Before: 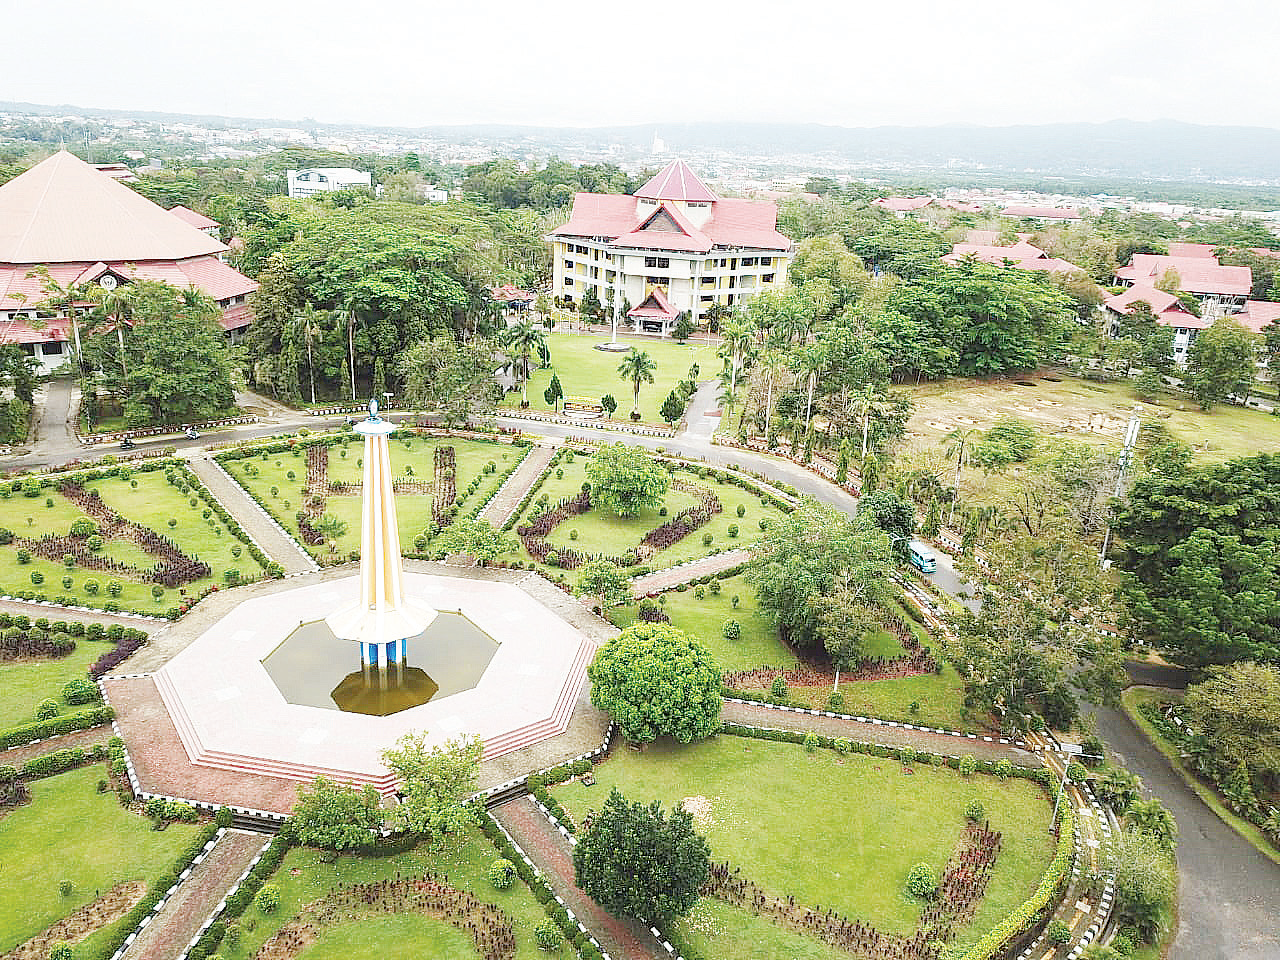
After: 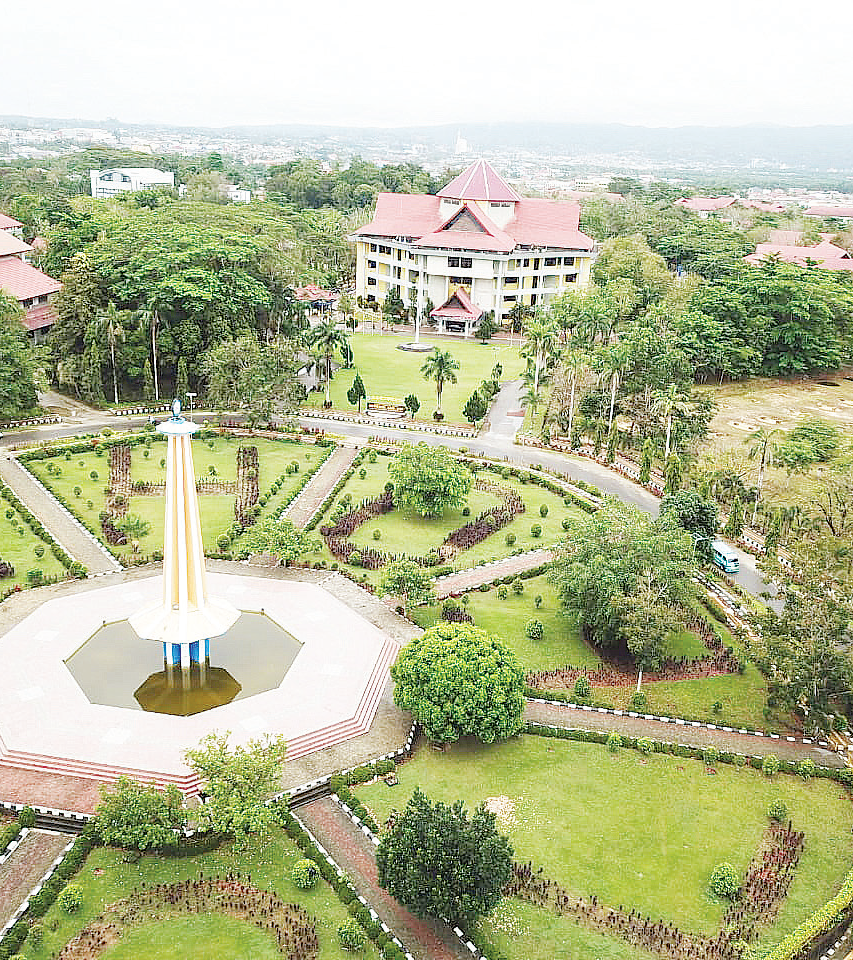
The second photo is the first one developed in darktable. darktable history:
crop and rotate: left 15.446%, right 17.836%
tone equalizer: on, module defaults
